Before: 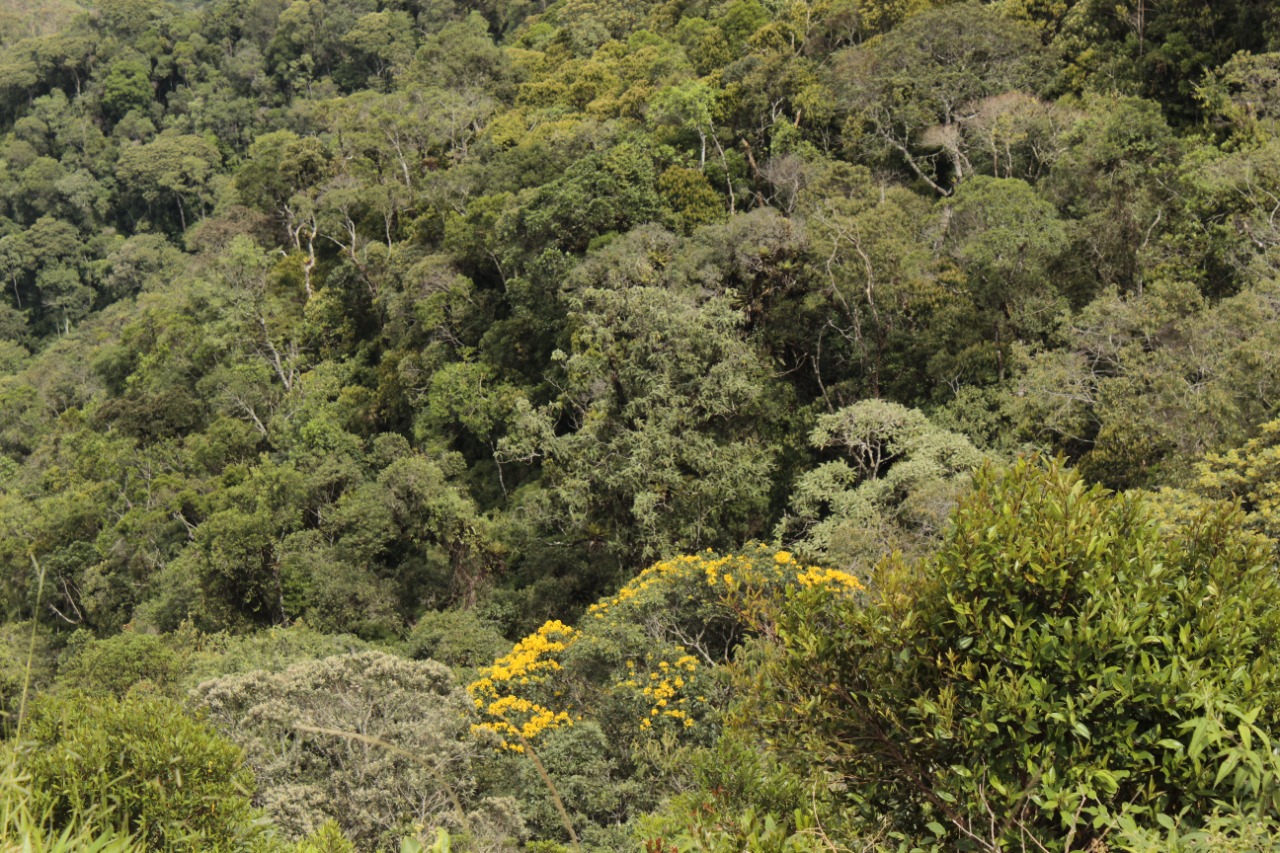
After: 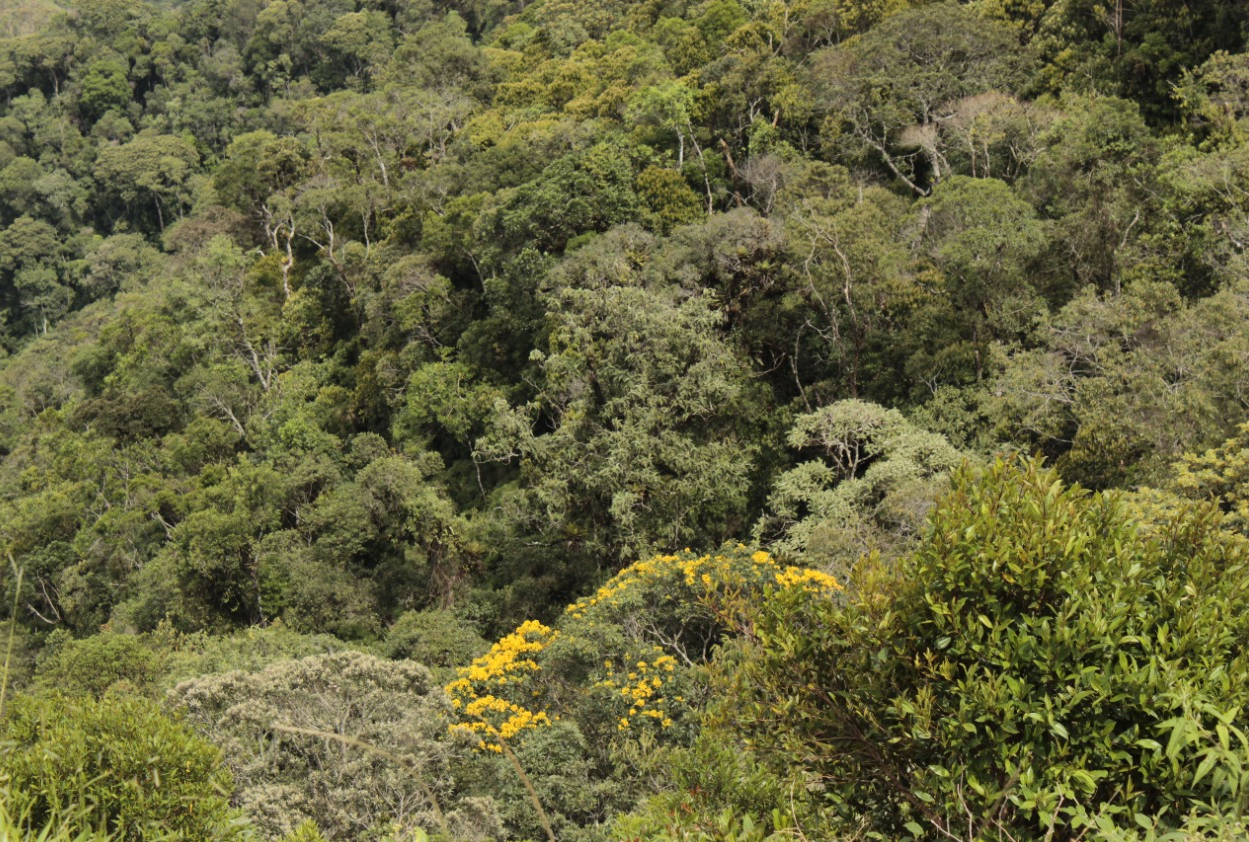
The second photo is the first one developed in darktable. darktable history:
crop and rotate: left 1.774%, right 0.633%, bottom 1.28%
